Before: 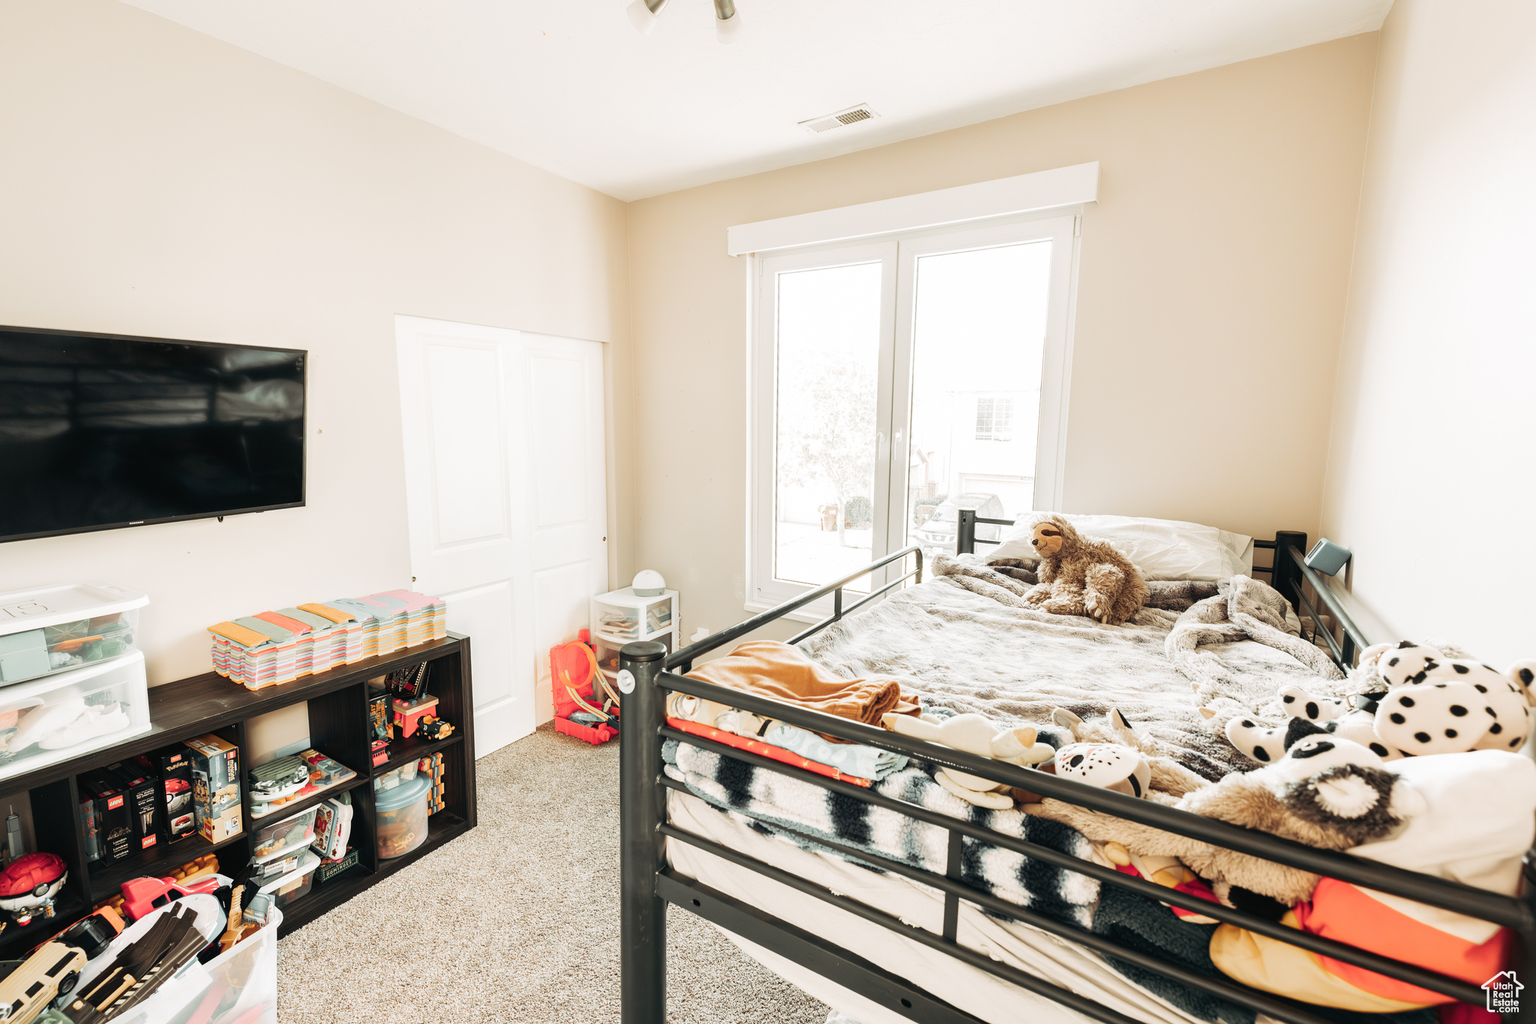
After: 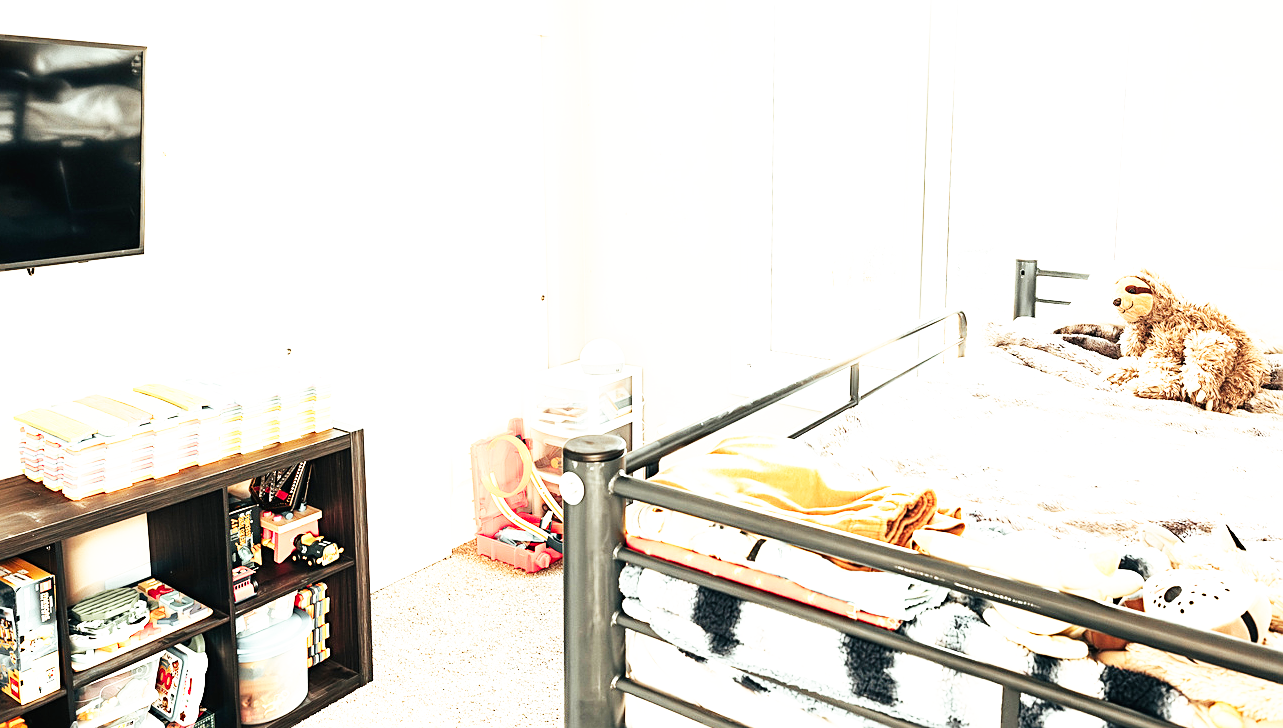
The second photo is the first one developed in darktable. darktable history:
crop: left 12.853%, top 30.827%, right 24.461%, bottom 15.858%
base curve: curves: ch0 [(0, 0) (0.007, 0.004) (0.027, 0.03) (0.046, 0.07) (0.207, 0.54) (0.442, 0.872) (0.673, 0.972) (1, 1)], preserve colors none
sharpen: on, module defaults
exposure: black level correction 0, exposure 0.697 EV, compensate highlight preservation false
